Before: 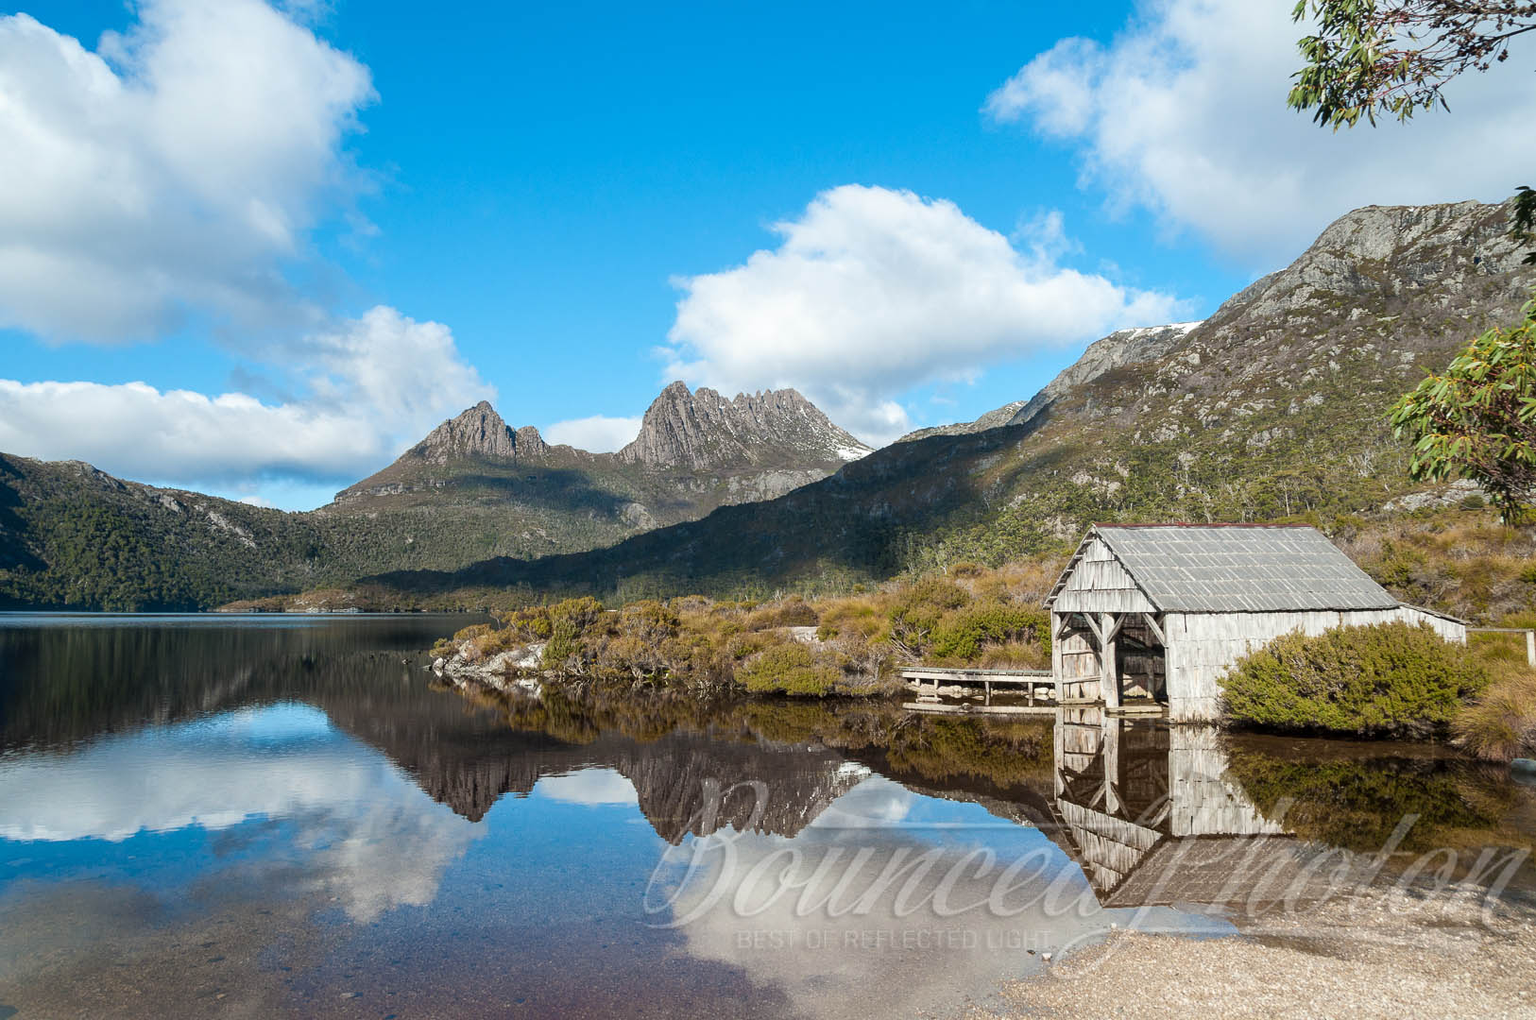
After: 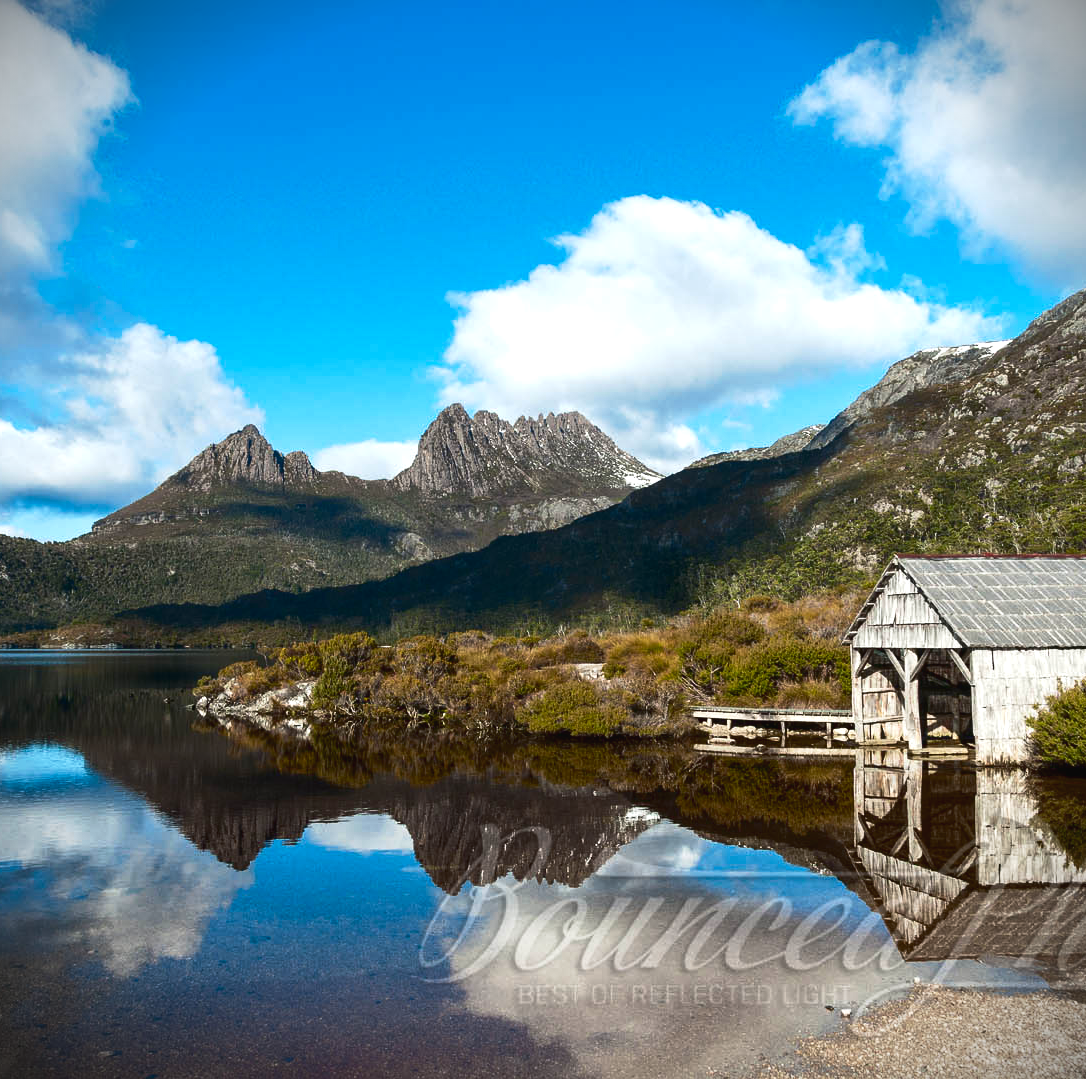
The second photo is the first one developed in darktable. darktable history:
crop and rotate: left 16.145%, right 17.009%
vignetting: fall-off start 100.95%, brightness -0.87
contrast brightness saturation: contrast 0.097, brightness -0.273, saturation 0.143
tone curve: curves: ch0 [(0, 0.024) (0.119, 0.146) (0.474, 0.464) (0.718, 0.721) (0.817, 0.839) (1, 0.998)]; ch1 [(0, 0) (0.377, 0.416) (0.439, 0.451) (0.477, 0.477) (0.501, 0.503) (0.538, 0.544) (0.58, 0.602) (0.664, 0.676) (0.783, 0.804) (1, 1)]; ch2 [(0, 0) (0.38, 0.405) (0.463, 0.456) (0.498, 0.497) (0.524, 0.535) (0.578, 0.576) (0.648, 0.665) (1, 1)], preserve colors none
exposure: exposure 0.295 EV, compensate highlight preservation false
